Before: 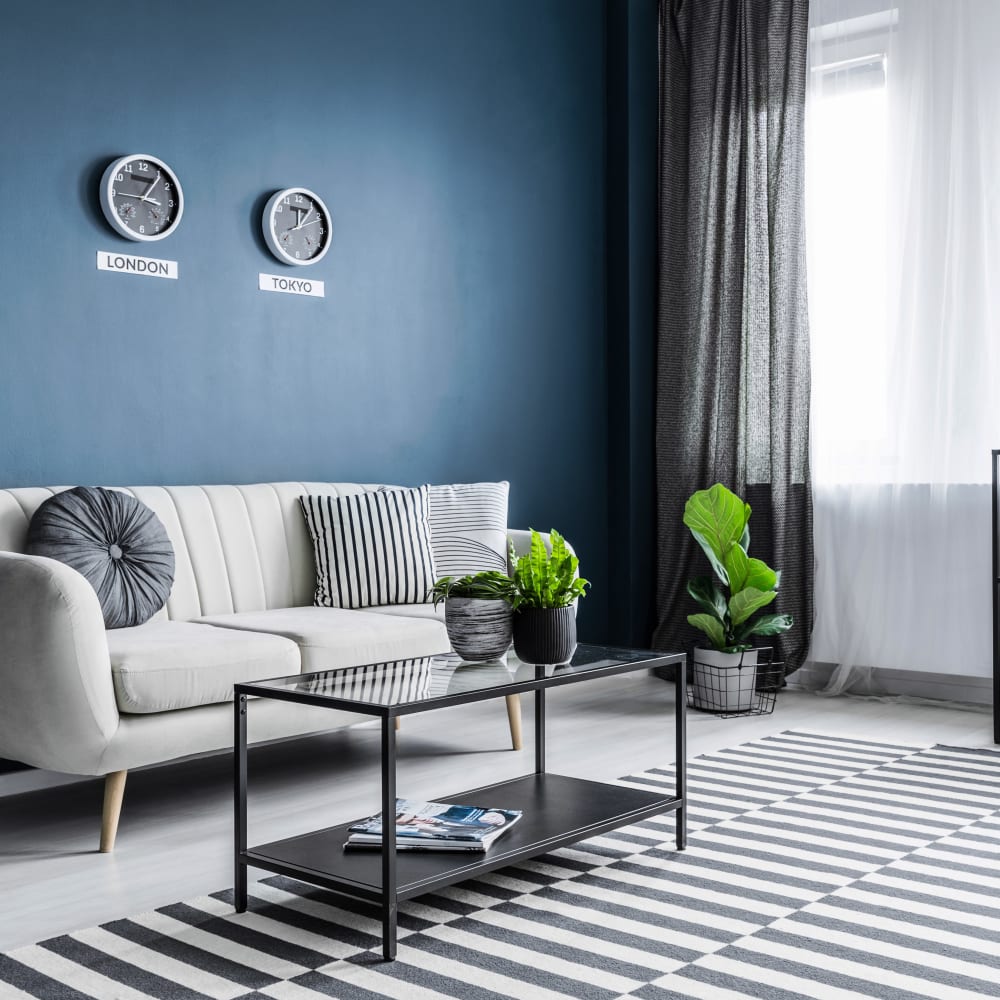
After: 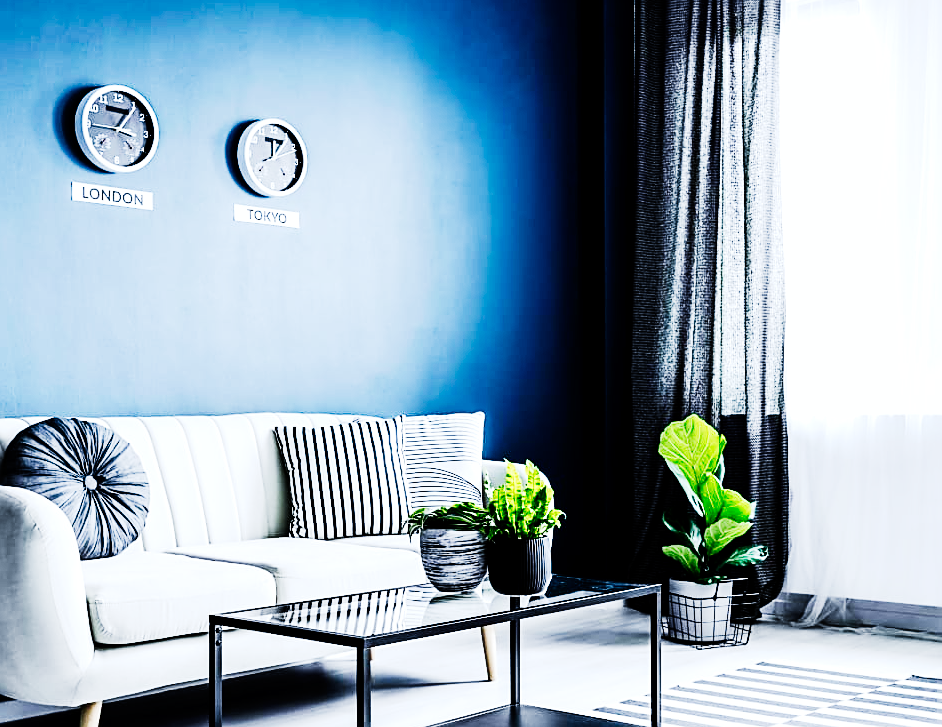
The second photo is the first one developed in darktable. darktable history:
sharpen: on, module defaults
crop: left 2.572%, top 6.989%, right 3.174%, bottom 20.285%
exposure: black level correction 0.007, exposure 0.104 EV, compensate highlight preservation false
contrast brightness saturation: contrast 0.14
tone curve: curves: ch0 [(0, 0) (0.16, 0.055) (0.506, 0.762) (1, 1.024)], preserve colors none
color calibration: illuminant custom, x 0.368, y 0.373, temperature 4332.84 K
